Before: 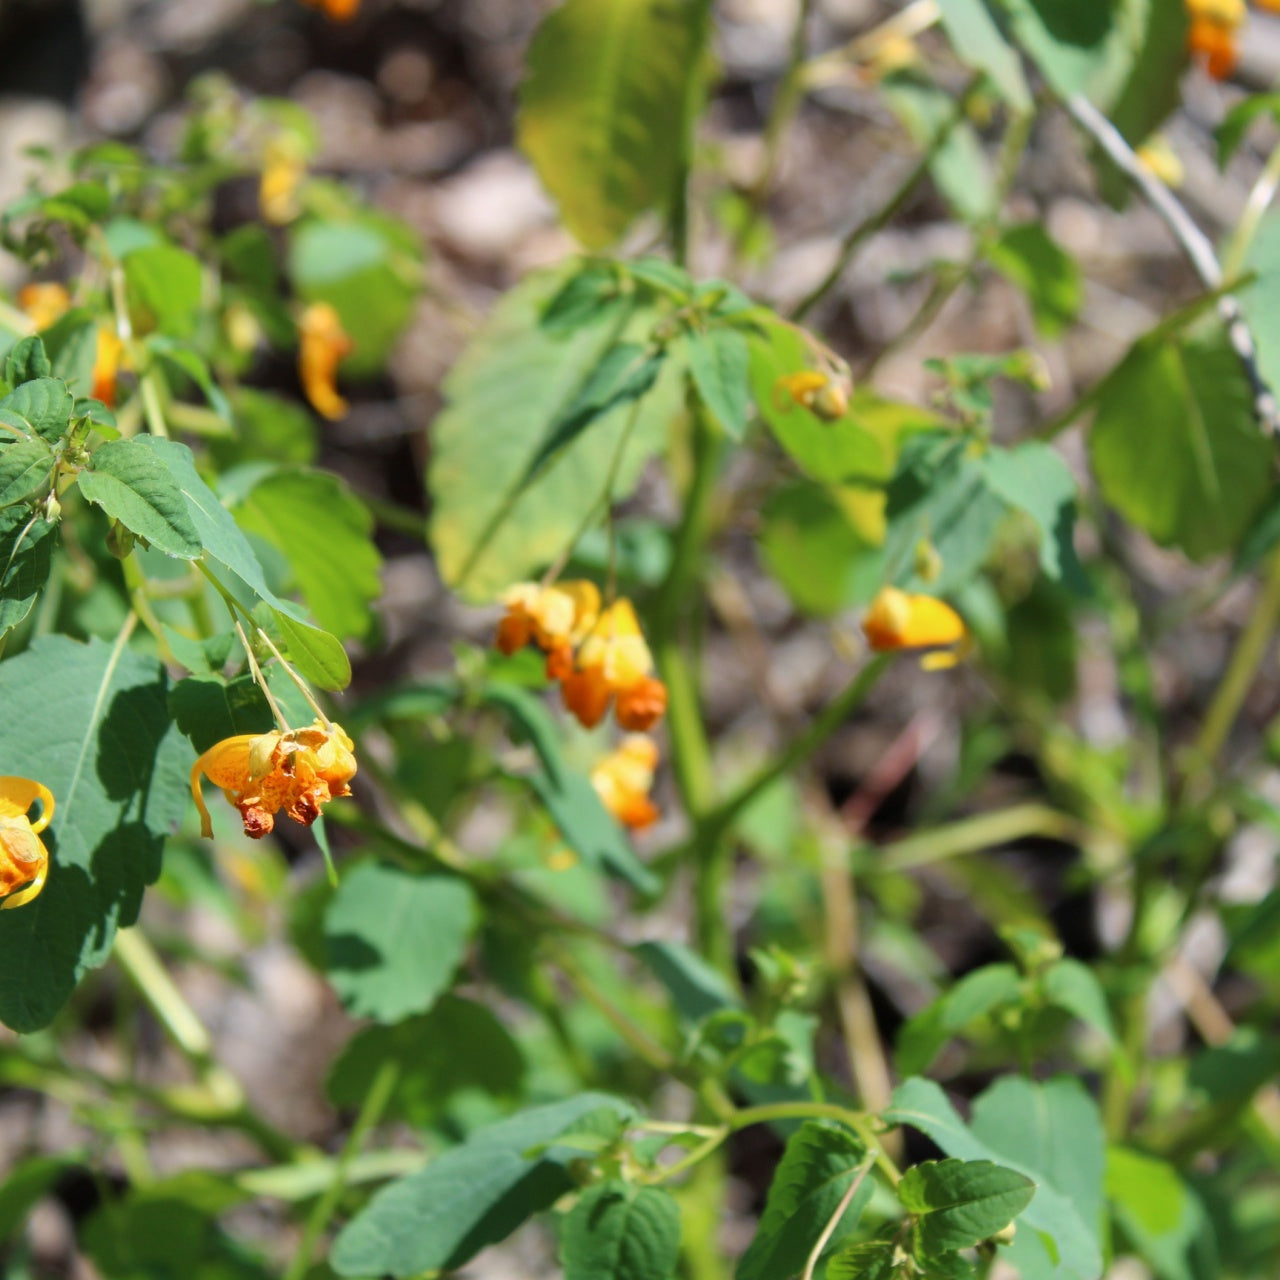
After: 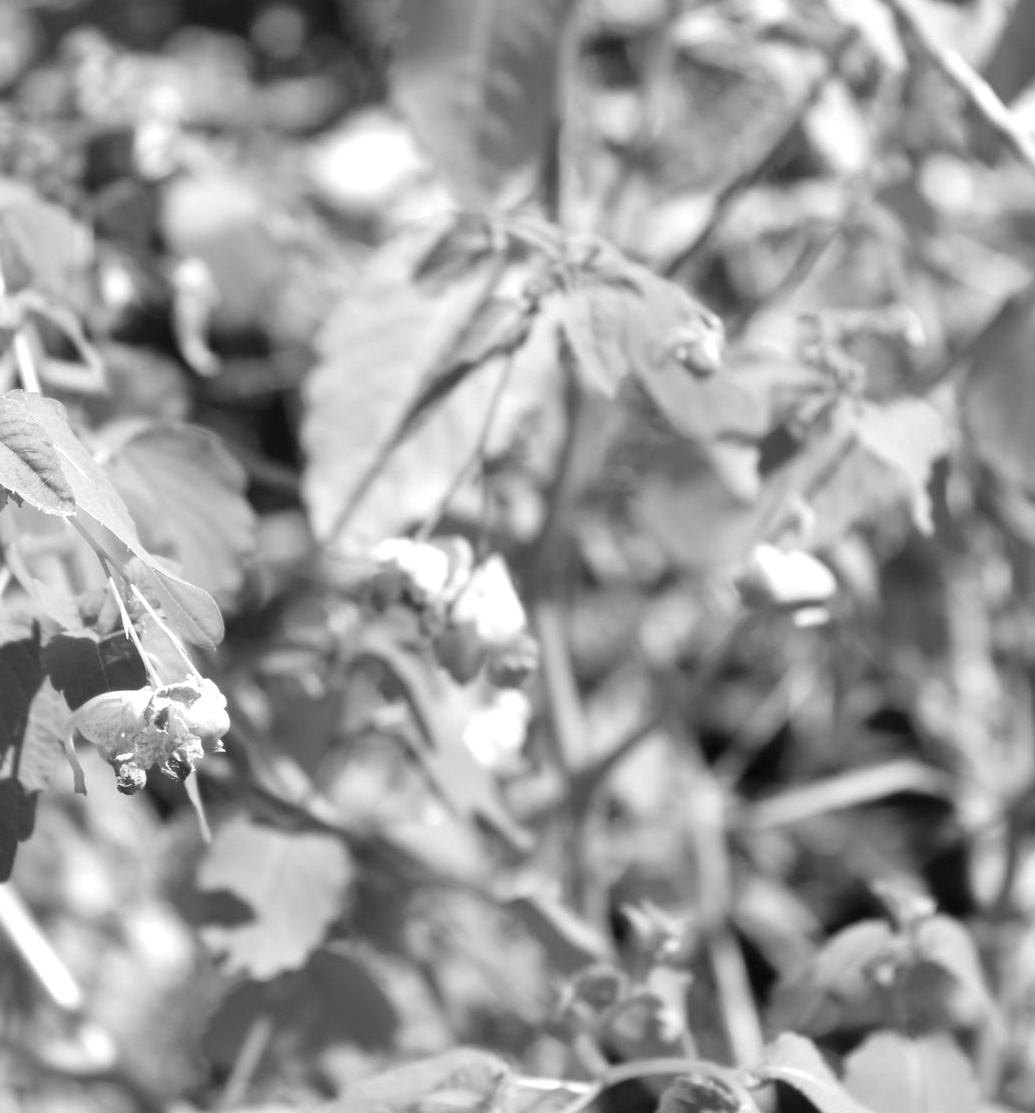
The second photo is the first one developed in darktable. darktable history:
crop: left 9.929%, top 3.475%, right 9.188%, bottom 9.529%
color contrast: green-magenta contrast 0.8, blue-yellow contrast 1.1, unbound 0
color correction: highlights a* 8.98, highlights b* 15.09, shadows a* -0.49, shadows b* 26.52
monochrome: a -6.99, b 35.61, size 1.4
exposure: black level correction 0, exposure 0.7 EV, compensate exposure bias true, compensate highlight preservation false
